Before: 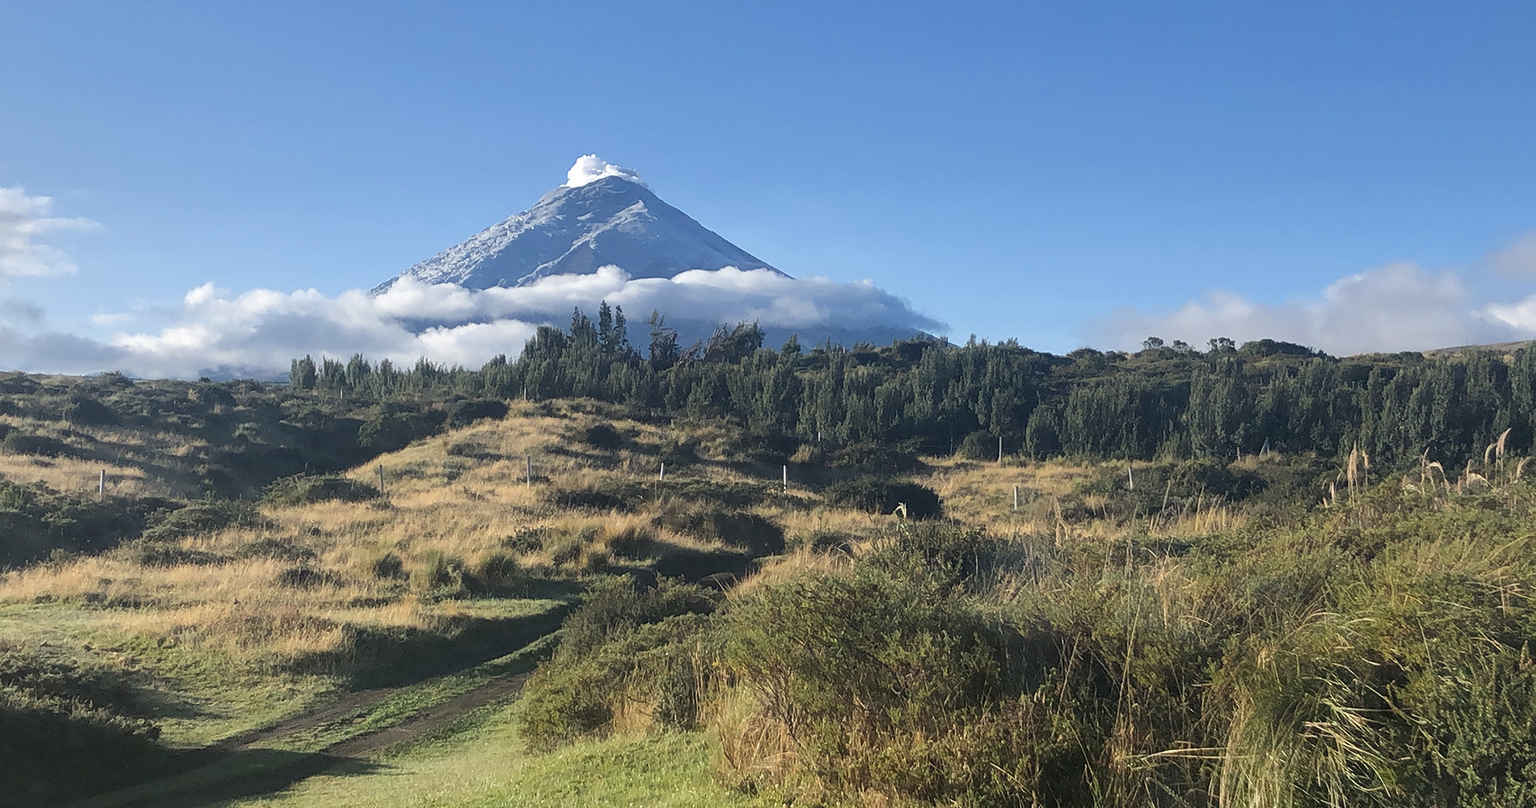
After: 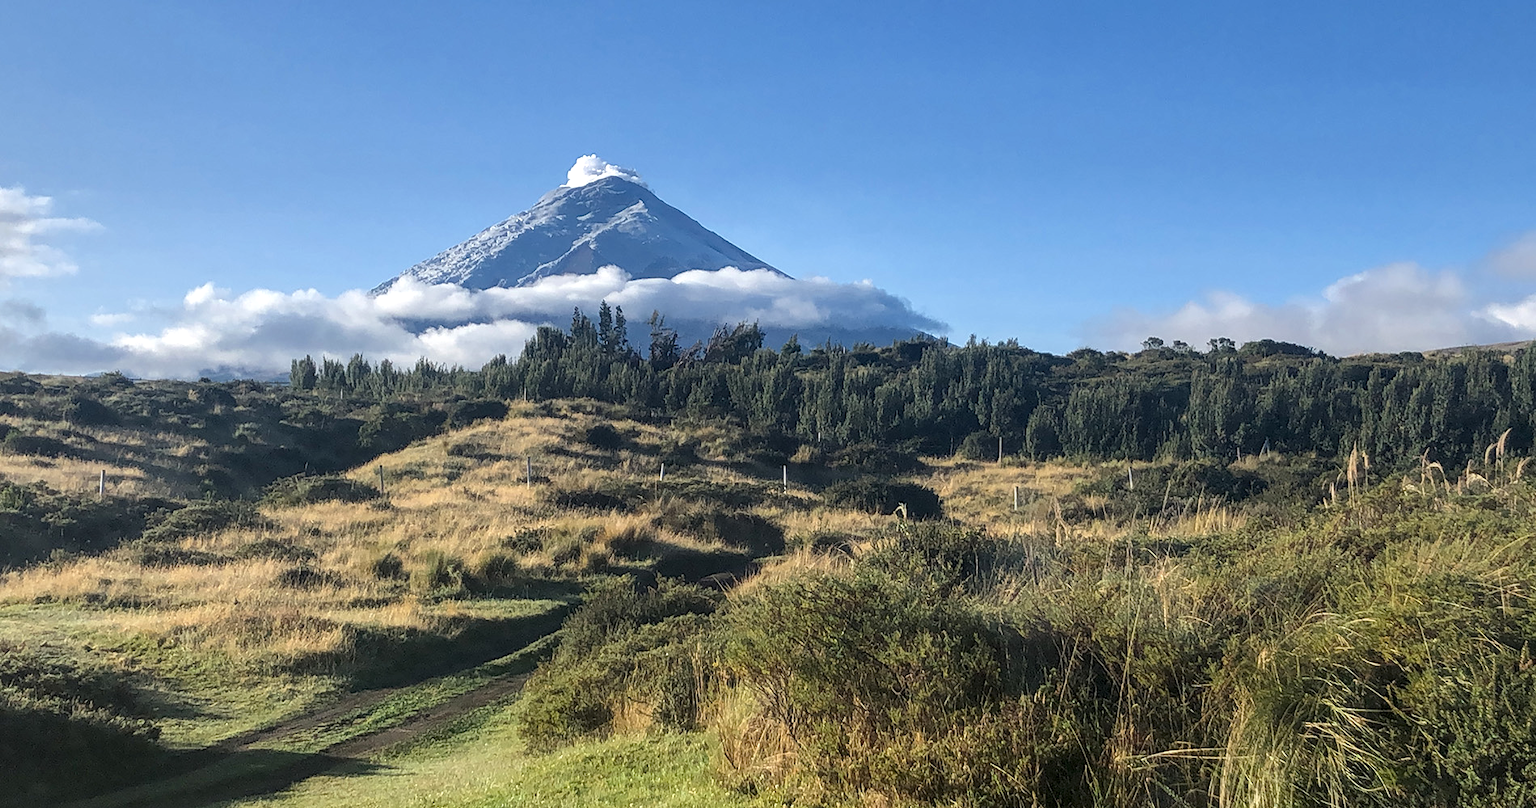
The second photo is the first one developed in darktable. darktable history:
color balance rgb: perceptual saturation grading › global saturation 10%, global vibrance 10%
local contrast: highlights 40%, shadows 60%, detail 136%, midtone range 0.514
